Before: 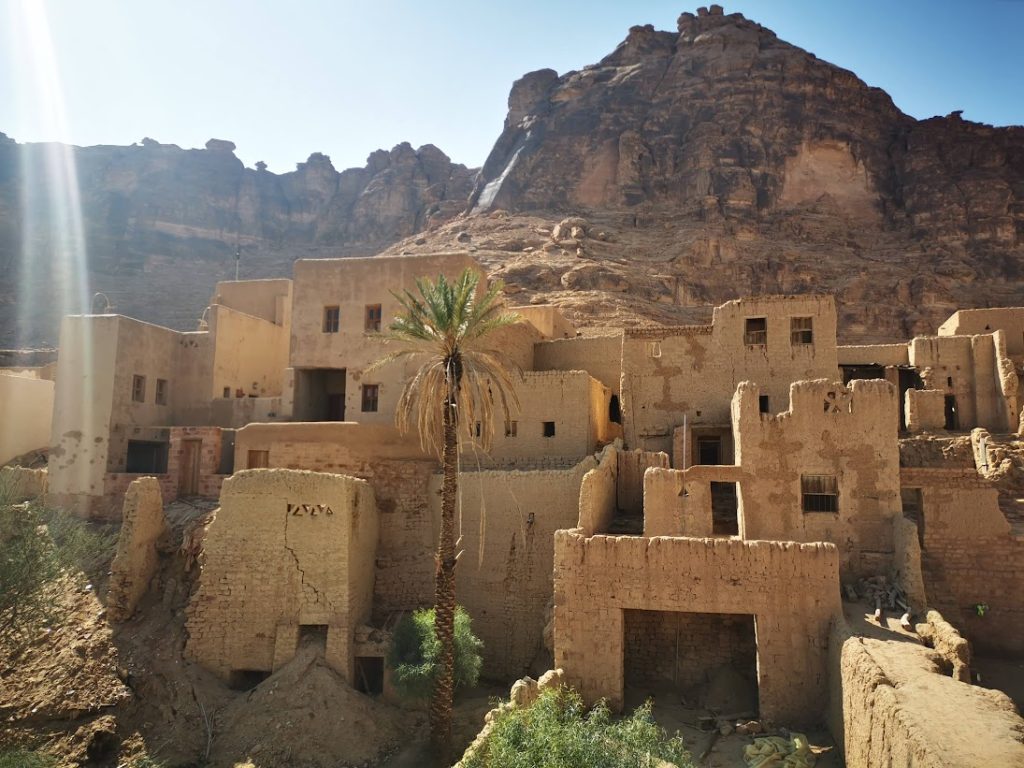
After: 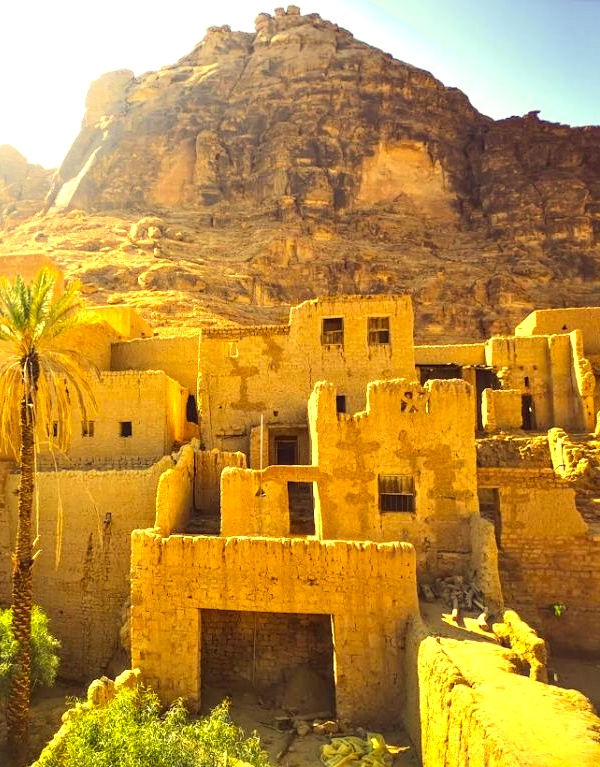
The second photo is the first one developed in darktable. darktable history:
color correction: highlights a* -0.603, highlights b* 39.76, shadows a* 9.95, shadows b* -0.274
color balance rgb: shadows lift › luminance -20.253%, power › hue 71.78°, highlights gain › chroma 1.039%, highlights gain › hue 53.61°, perceptual saturation grading › global saturation 30.271%
local contrast: on, module defaults
tone equalizer: edges refinement/feathering 500, mask exposure compensation -1.57 EV, preserve details guided filter
crop: left 41.367%
exposure: black level correction 0, exposure 1.2 EV, compensate highlight preservation false
shadows and highlights: shadows -25.61, highlights 49.83, soften with gaussian
